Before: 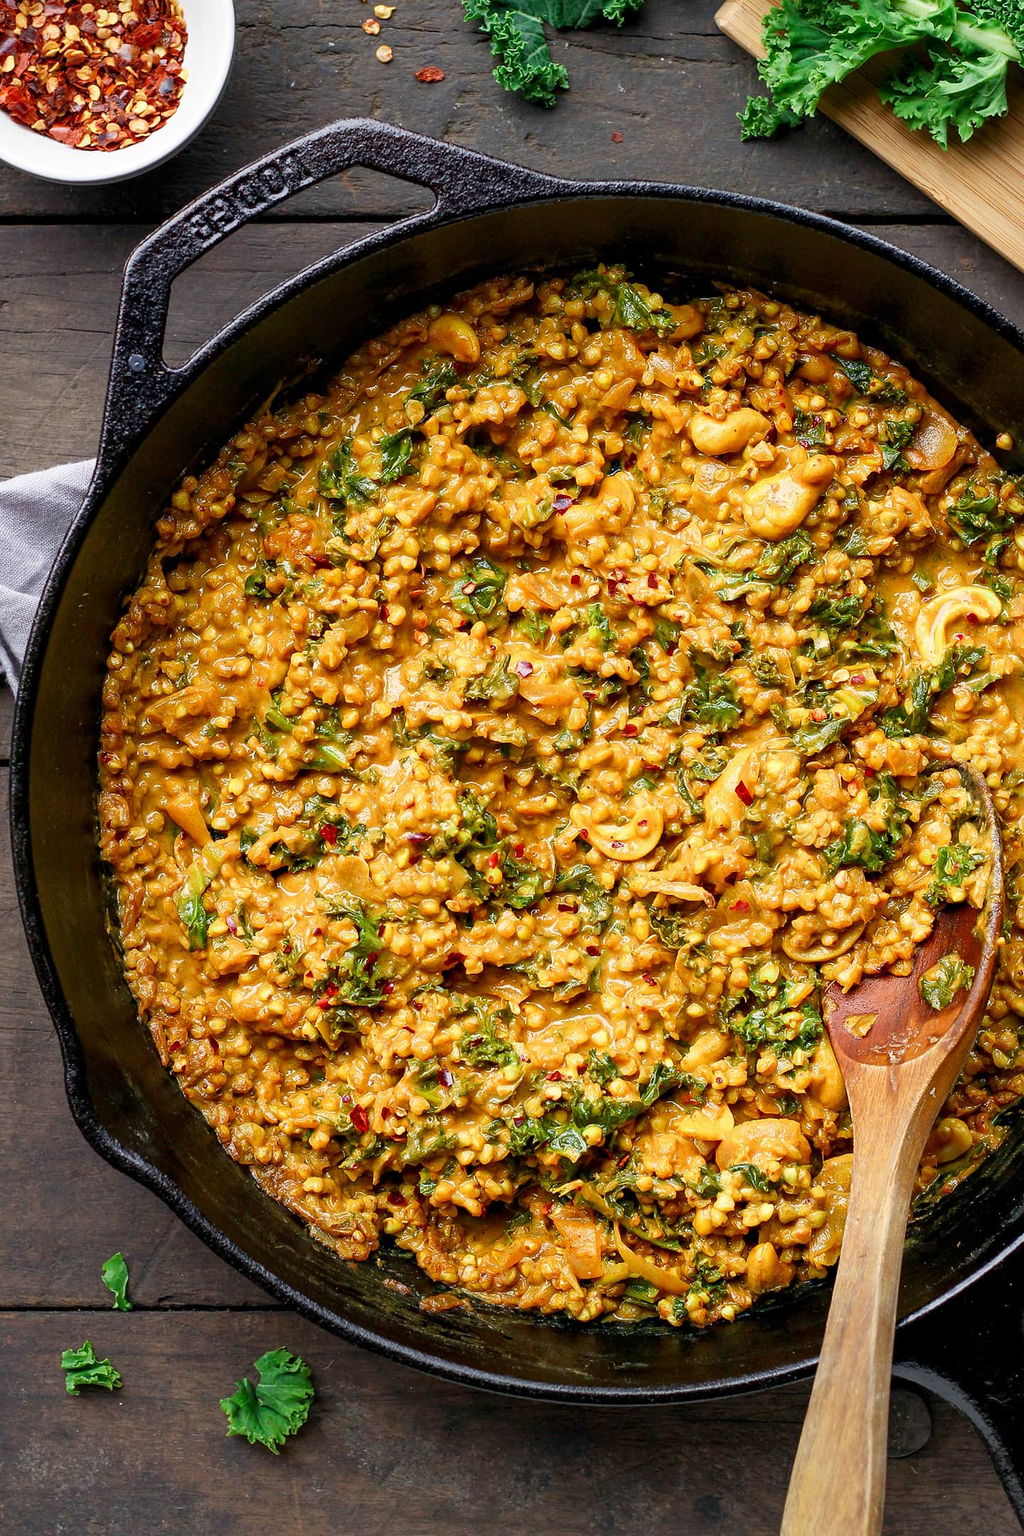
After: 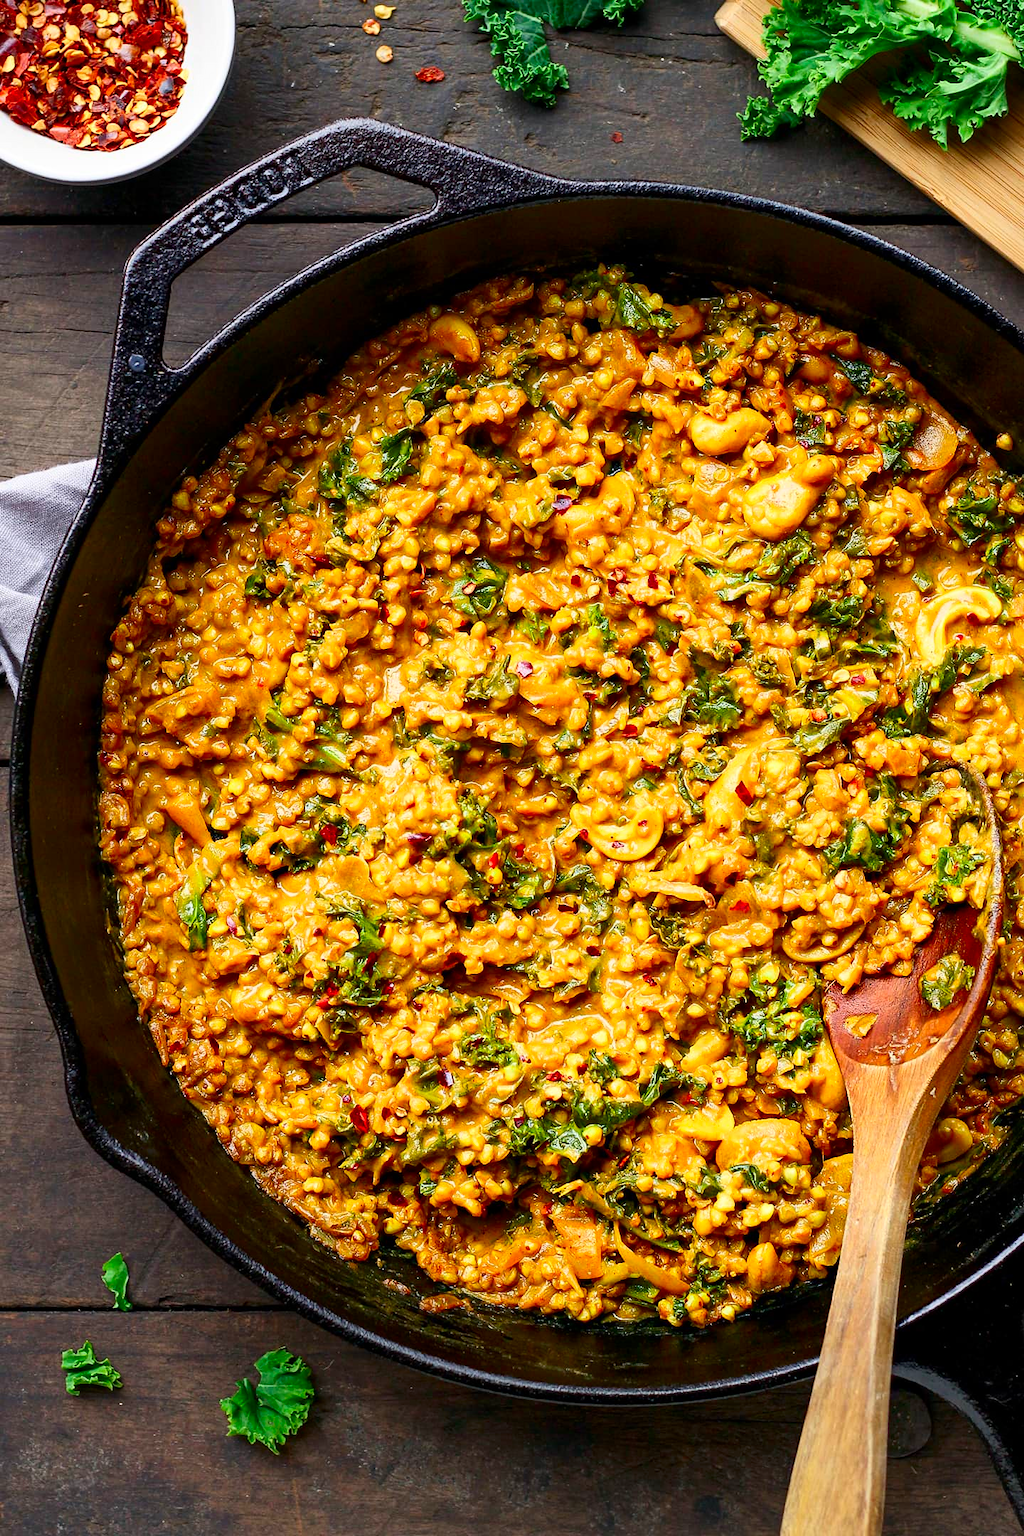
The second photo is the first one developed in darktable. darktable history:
contrast brightness saturation: contrast 0.174, saturation 0.306
